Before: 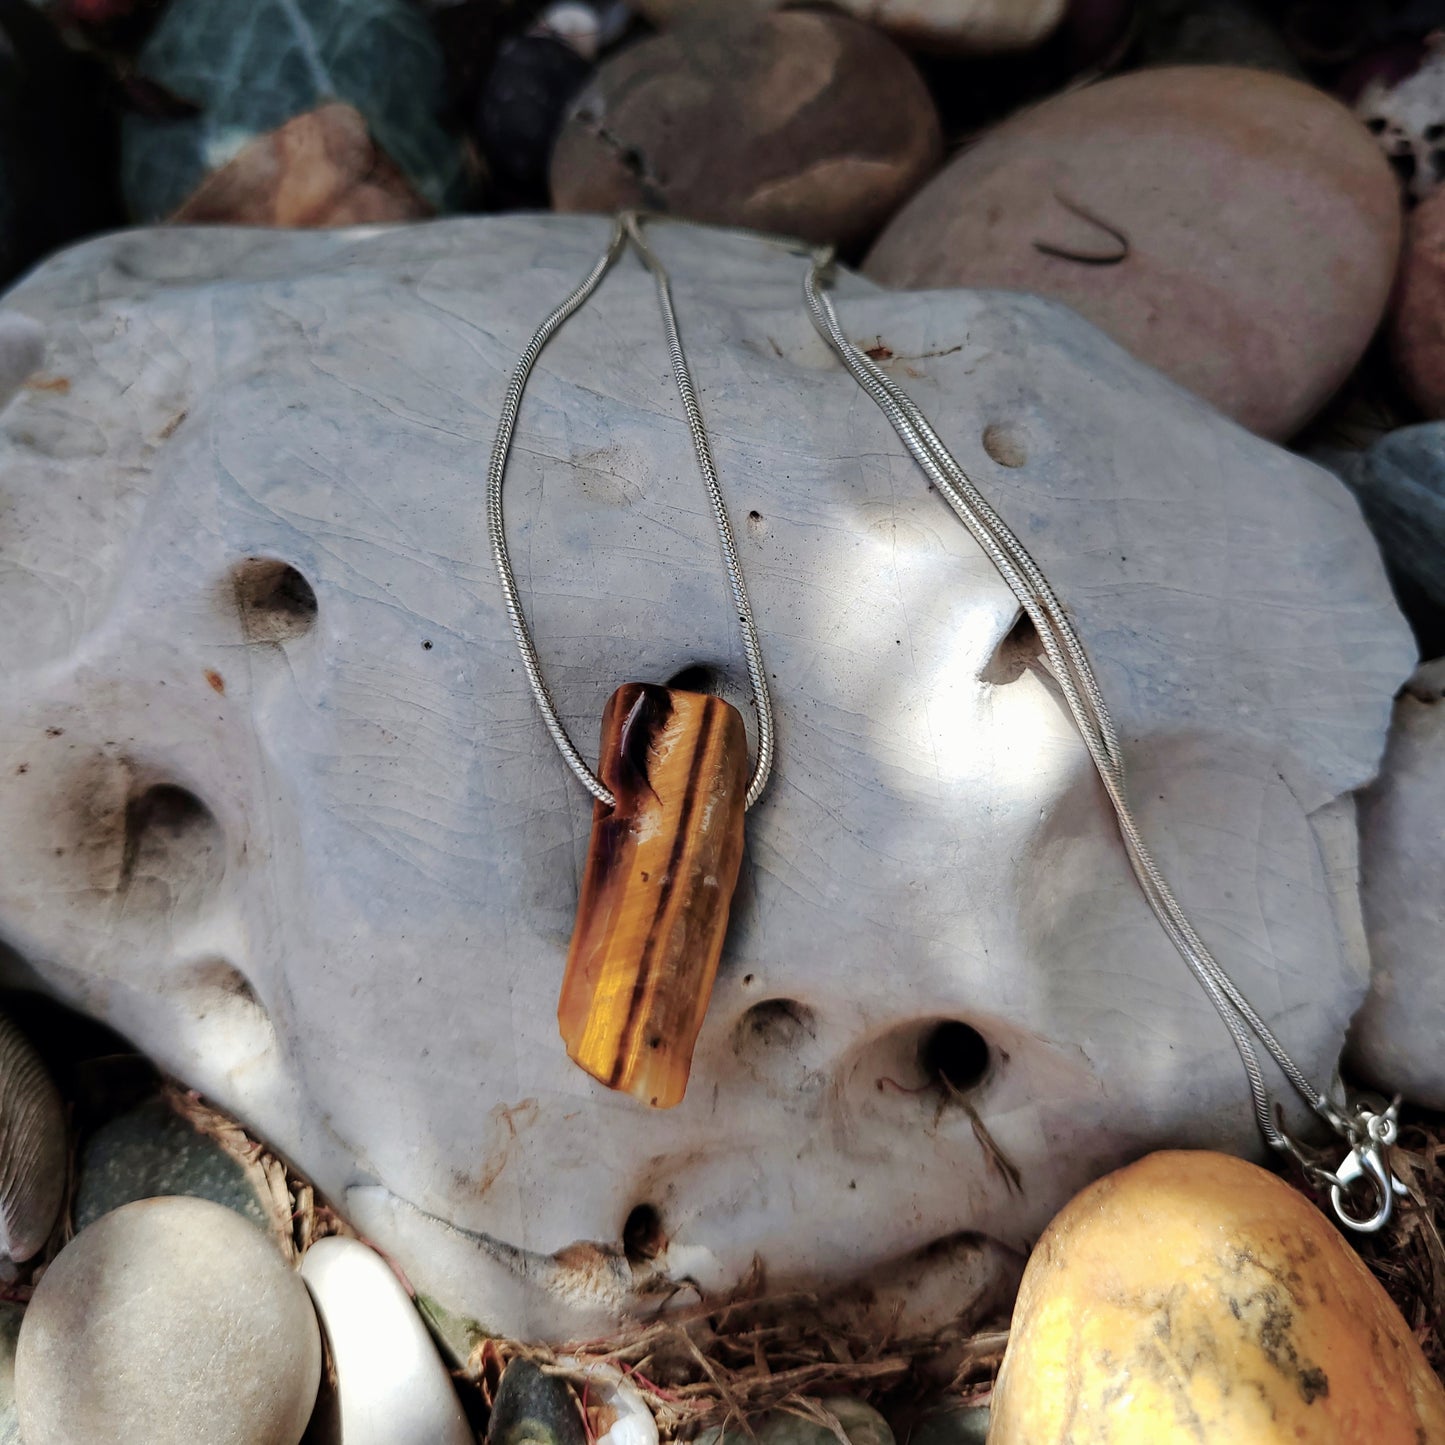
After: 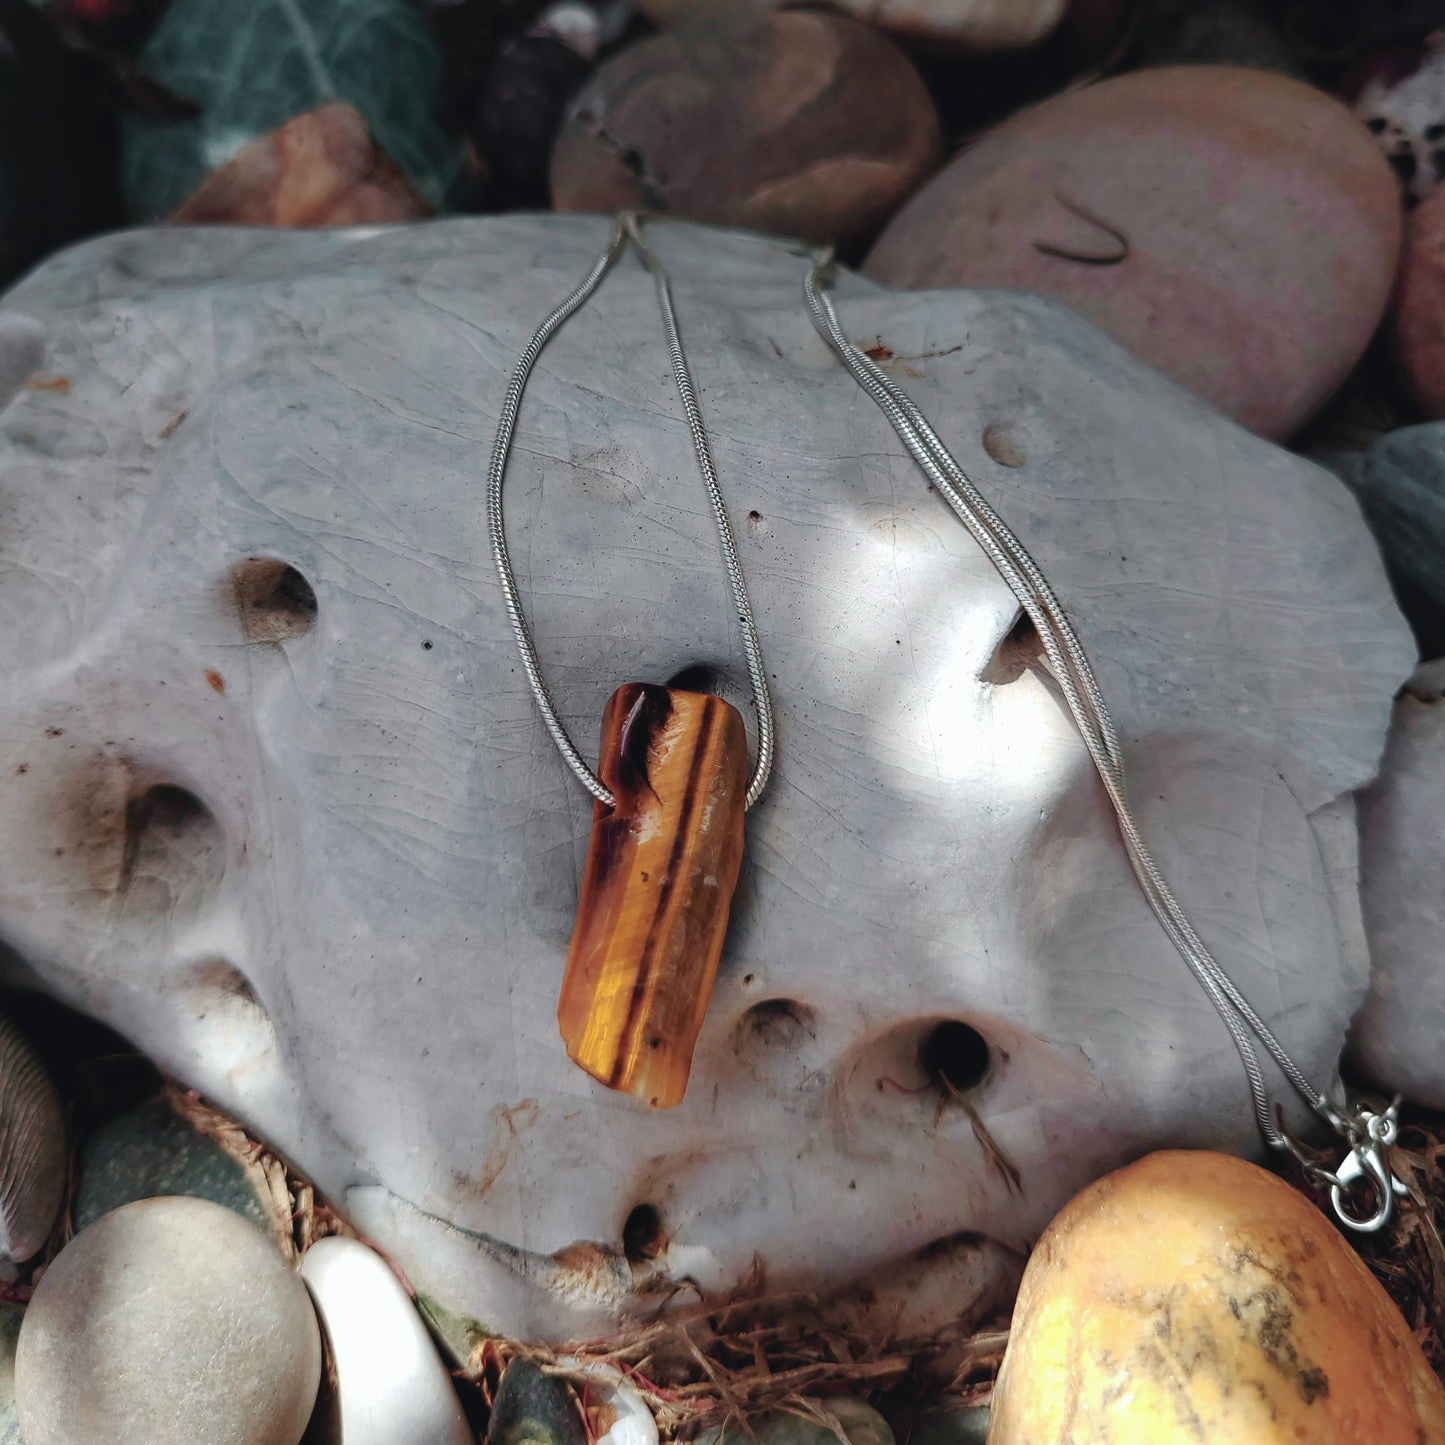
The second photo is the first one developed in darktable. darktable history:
tone curve: curves: ch0 [(0.001, 0.042) (0.128, 0.16) (0.452, 0.42) (0.603, 0.566) (0.754, 0.733) (1, 1)]; ch1 [(0, 0) (0.325, 0.327) (0.412, 0.441) (0.473, 0.466) (0.5, 0.499) (0.549, 0.558) (0.617, 0.625) (0.713, 0.7) (1, 1)]; ch2 [(0, 0) (0.386, 0.397) (0.445, 0.47) (0.505, 0.498) (0.529, 0.524) (0.574, 0.569) (0.652, 0.641) (1, 1)], color space Lab, independent channels, preserve colors none
